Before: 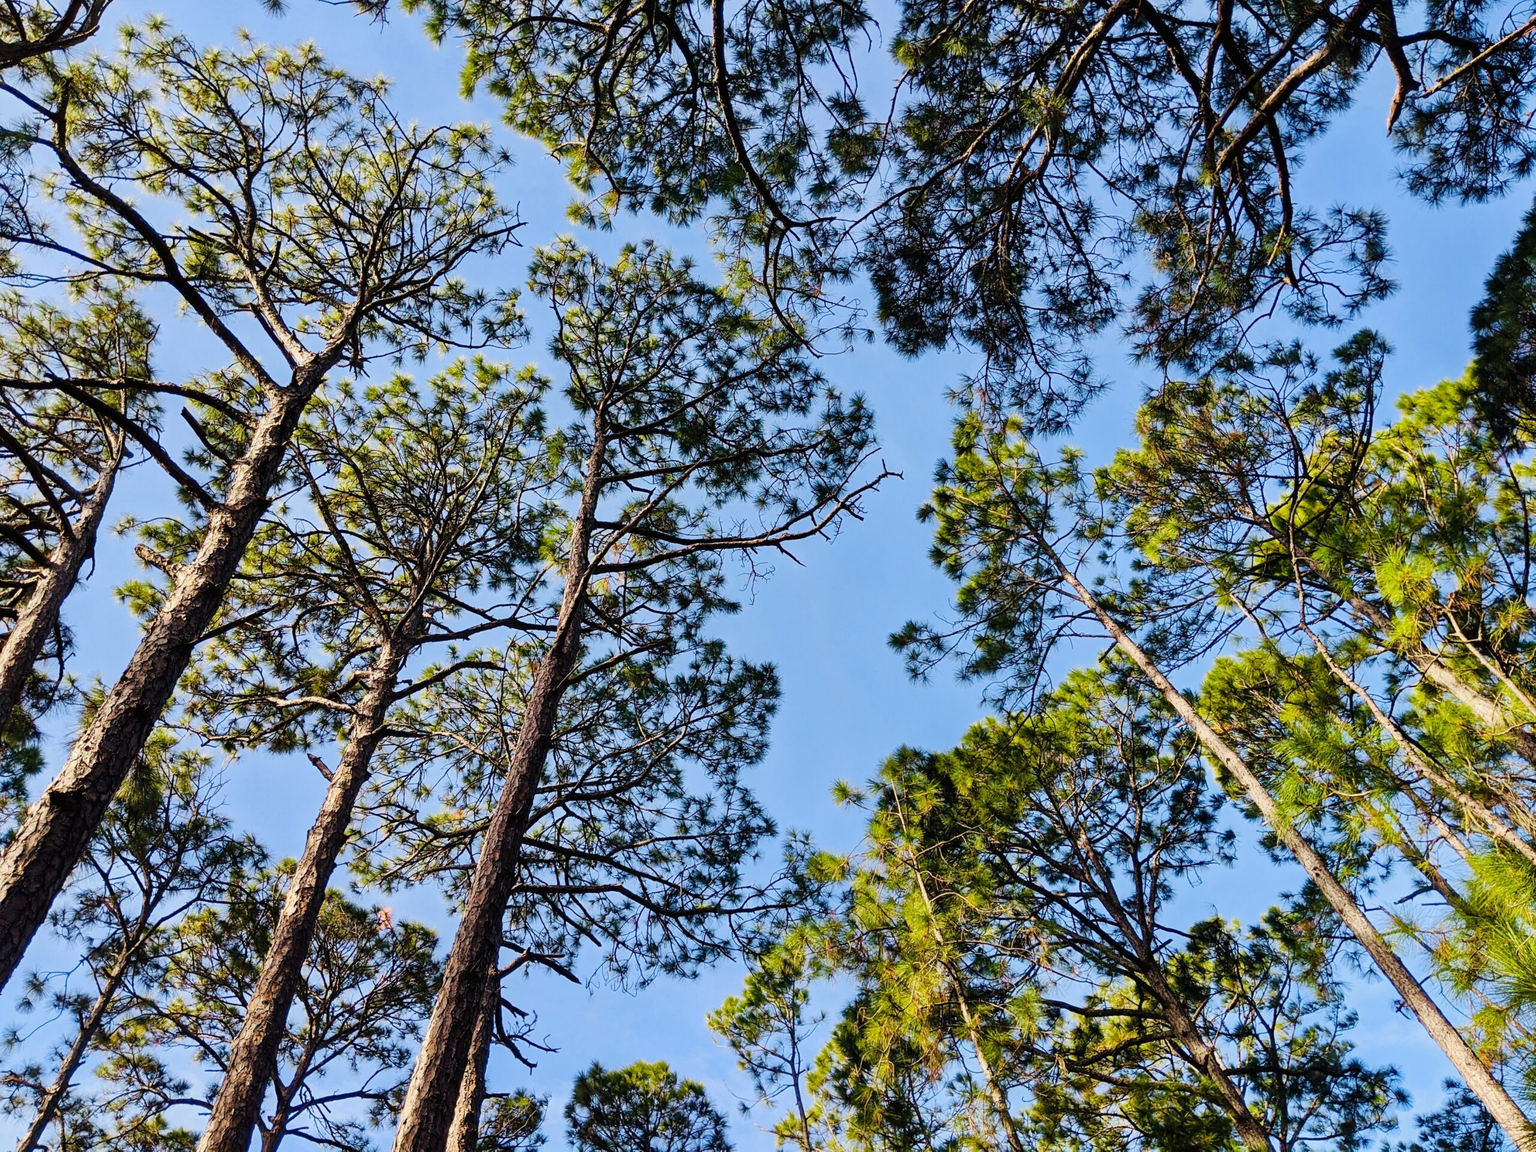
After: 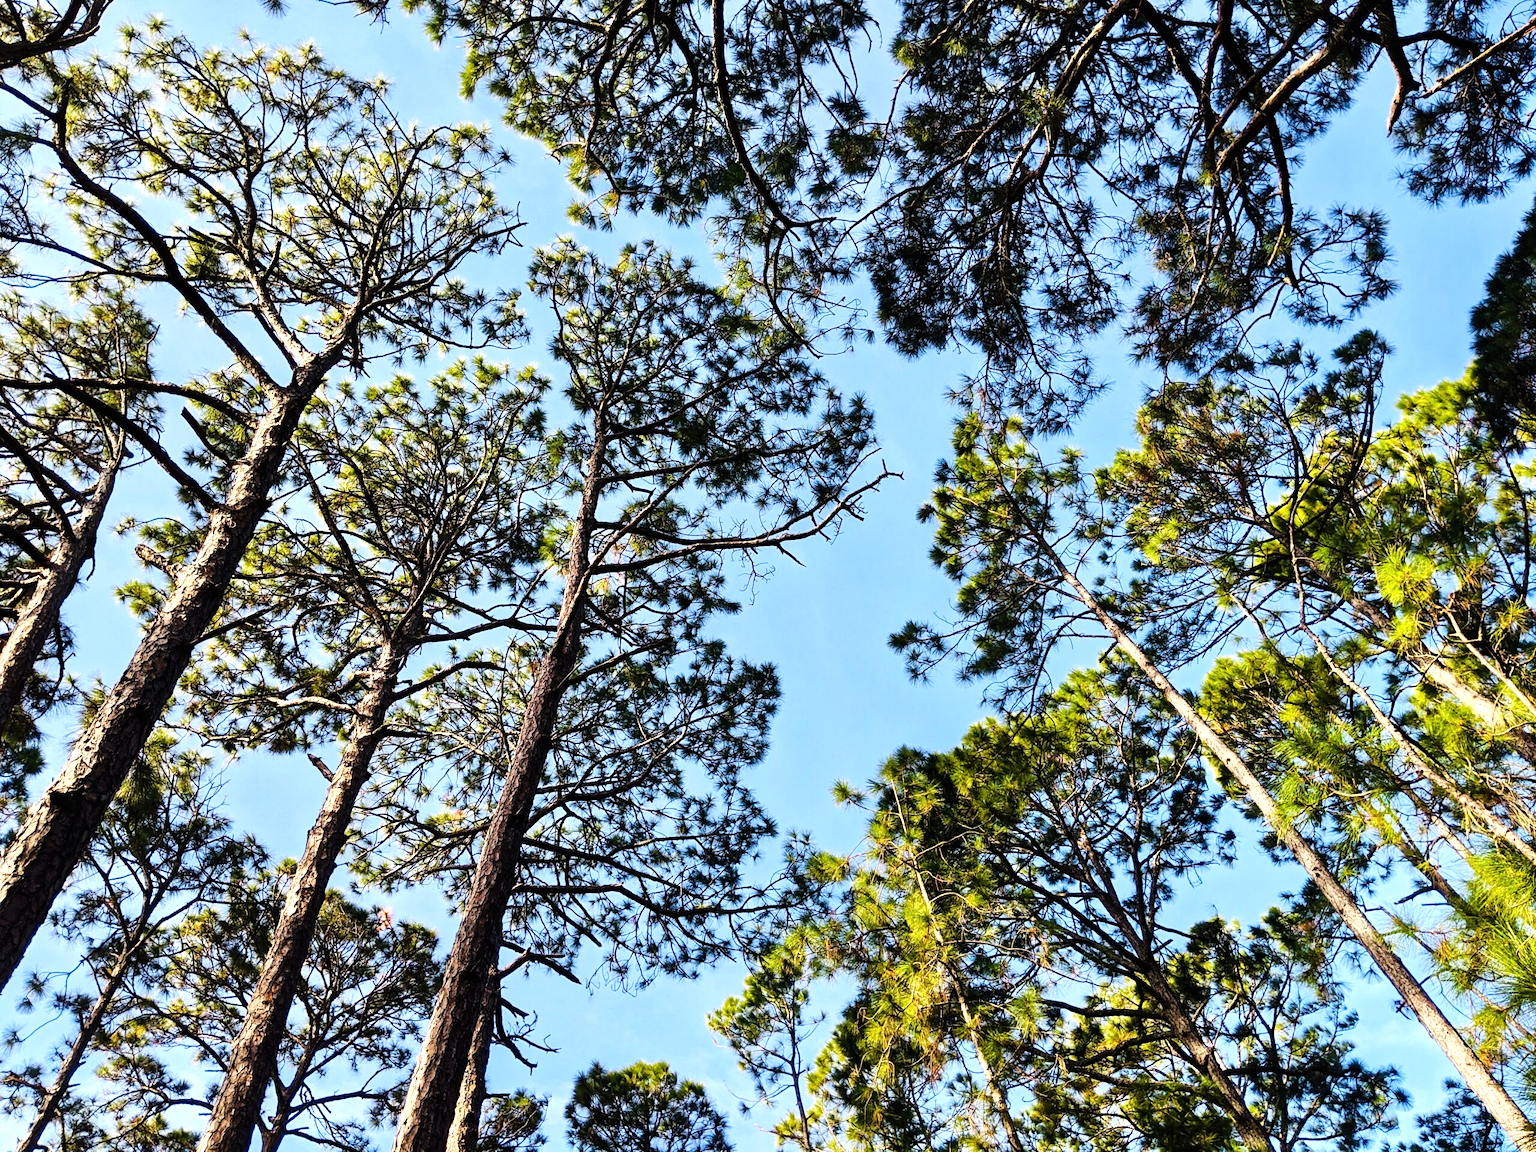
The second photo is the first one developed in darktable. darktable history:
tone equalizer: -8 EV -0.714 EV, -7 EV -0.721 EV, -6 EV -0.637 EV, -5 EV -0.389 EV, -3 EV 0.377 EV, -2 EV 0.6 EV, -1 EV 0.7 EV, +0 EV 0.755 EV, edges refinement/feathering 500, mask exposure compensation -1.57 EV, preserve details no
